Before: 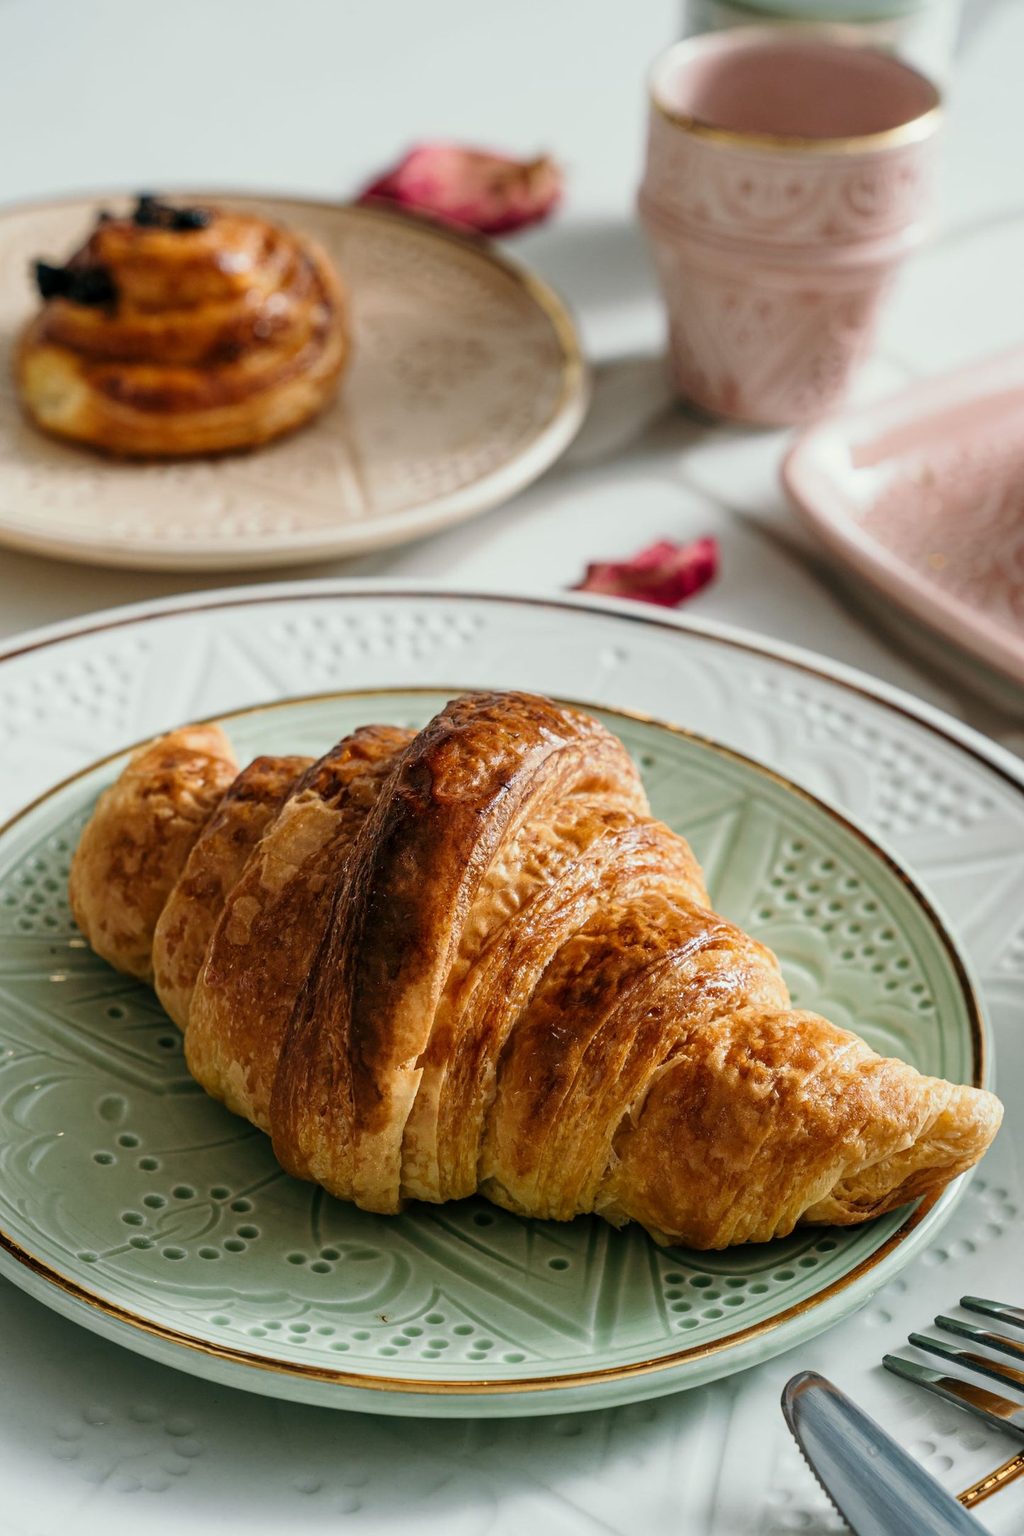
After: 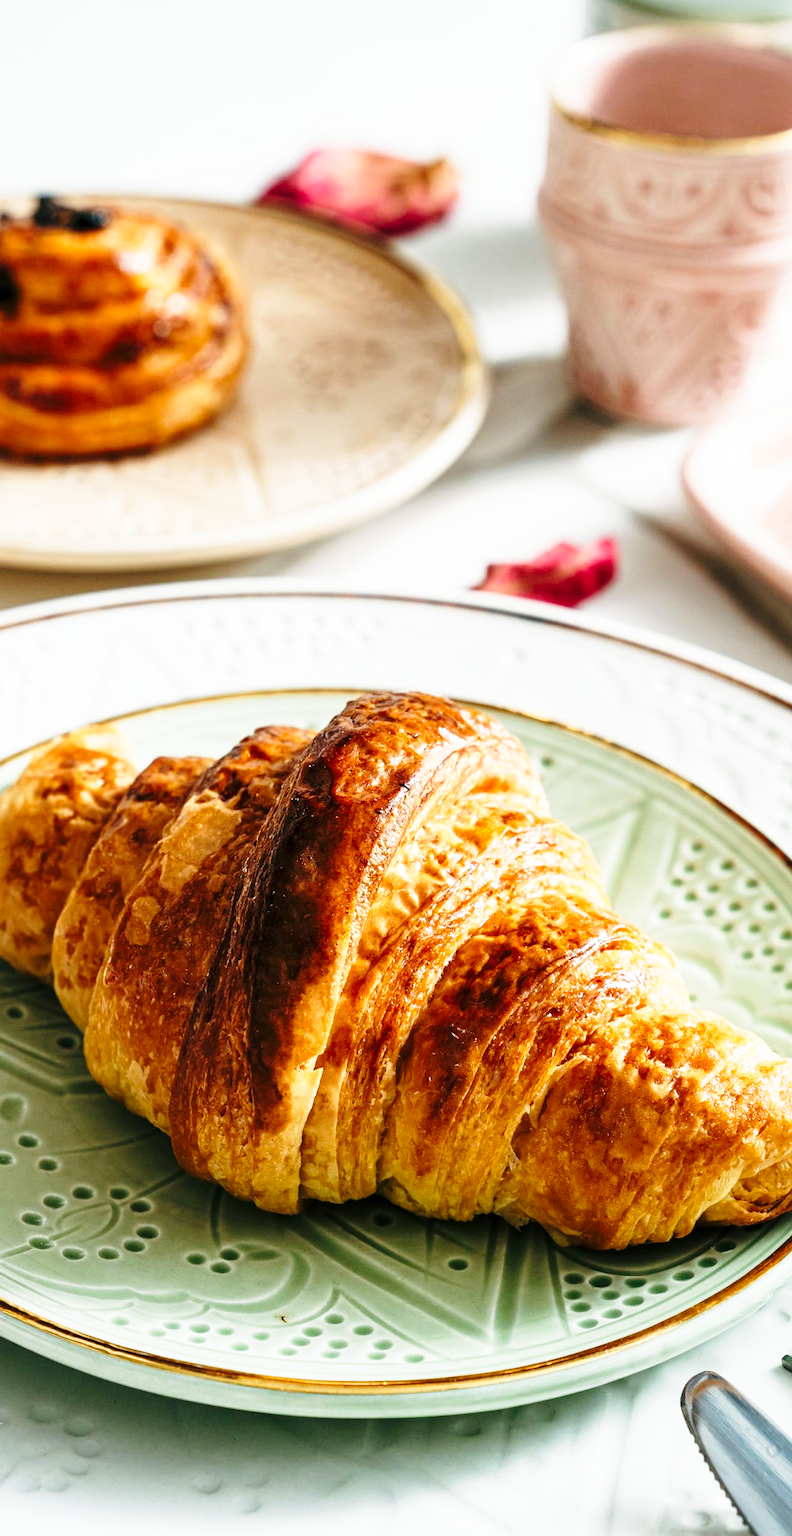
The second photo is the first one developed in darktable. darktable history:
crop: left 9.88%, right 12.664%
base curve: curves: ch0 [(0, 0) (0.026, 0.03) (0.109, 0.232) (0.351, 0.748) (0.669, 0.968) (1, 1)], preserve colors none
